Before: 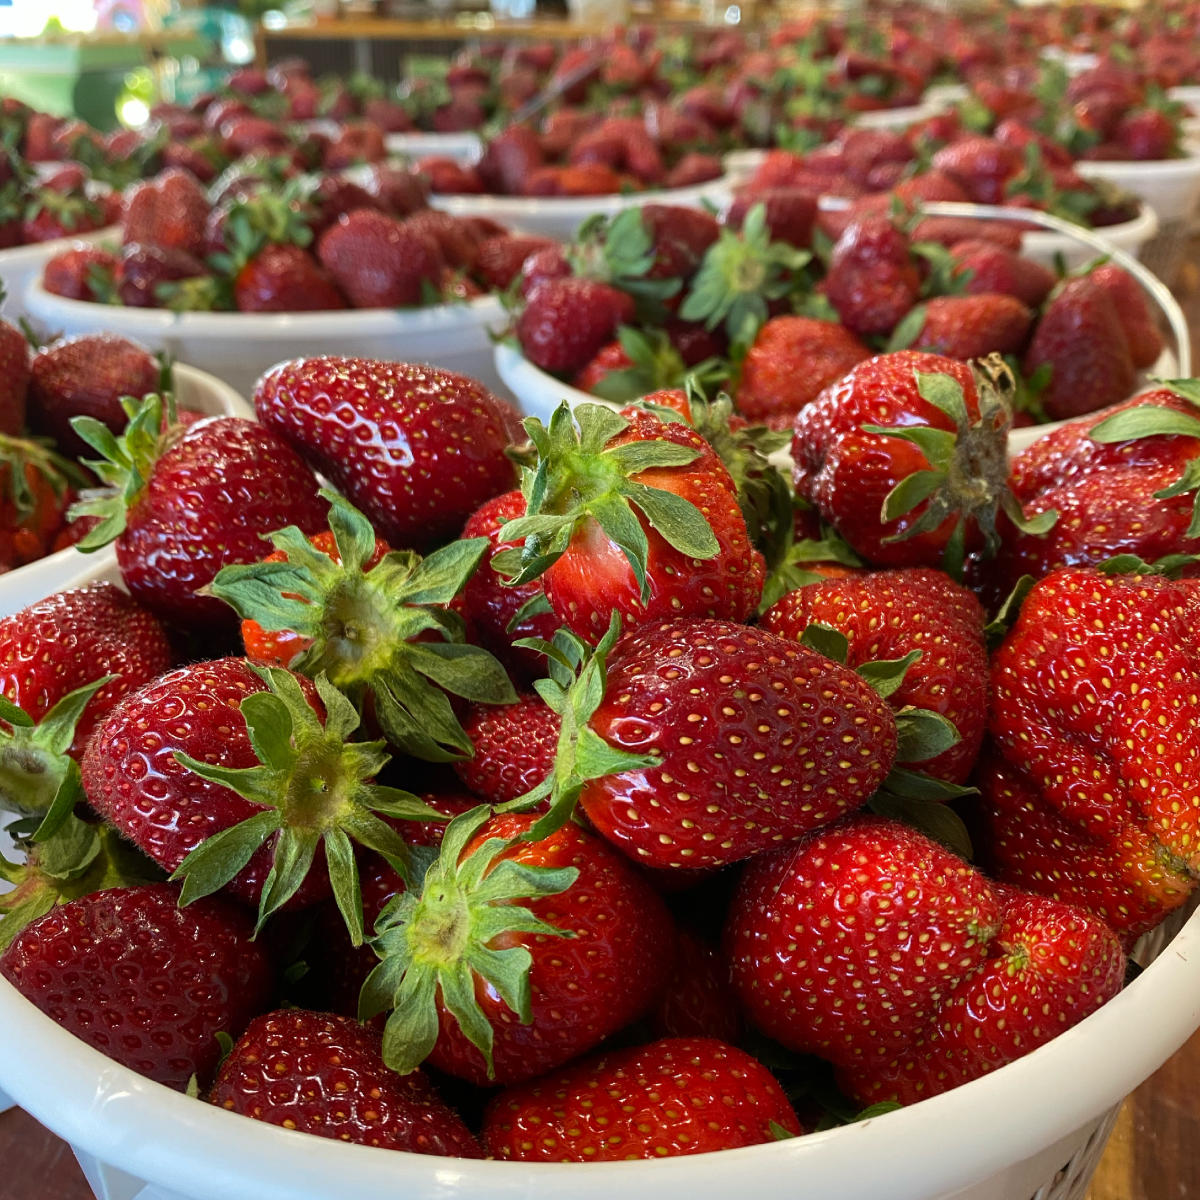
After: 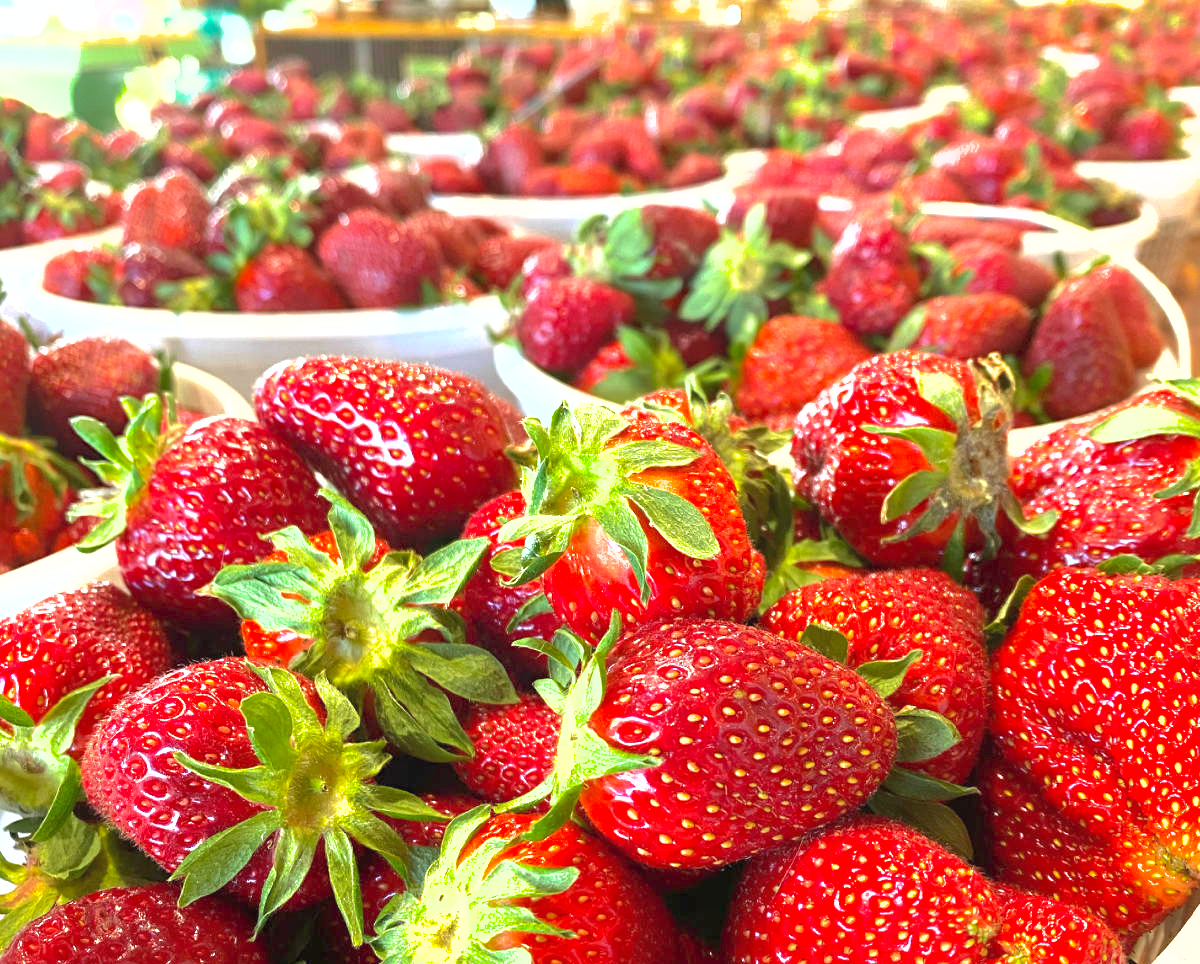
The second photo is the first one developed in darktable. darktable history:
crop: bottom 19.631%
contrast brightness saturation: contrast 0.03, brightness 0.058, saturation 0.133
shadows and highlights: on, module defaults
exposure: black level correction 0, exposure 1.479 EV, compensate highlight preservation false
